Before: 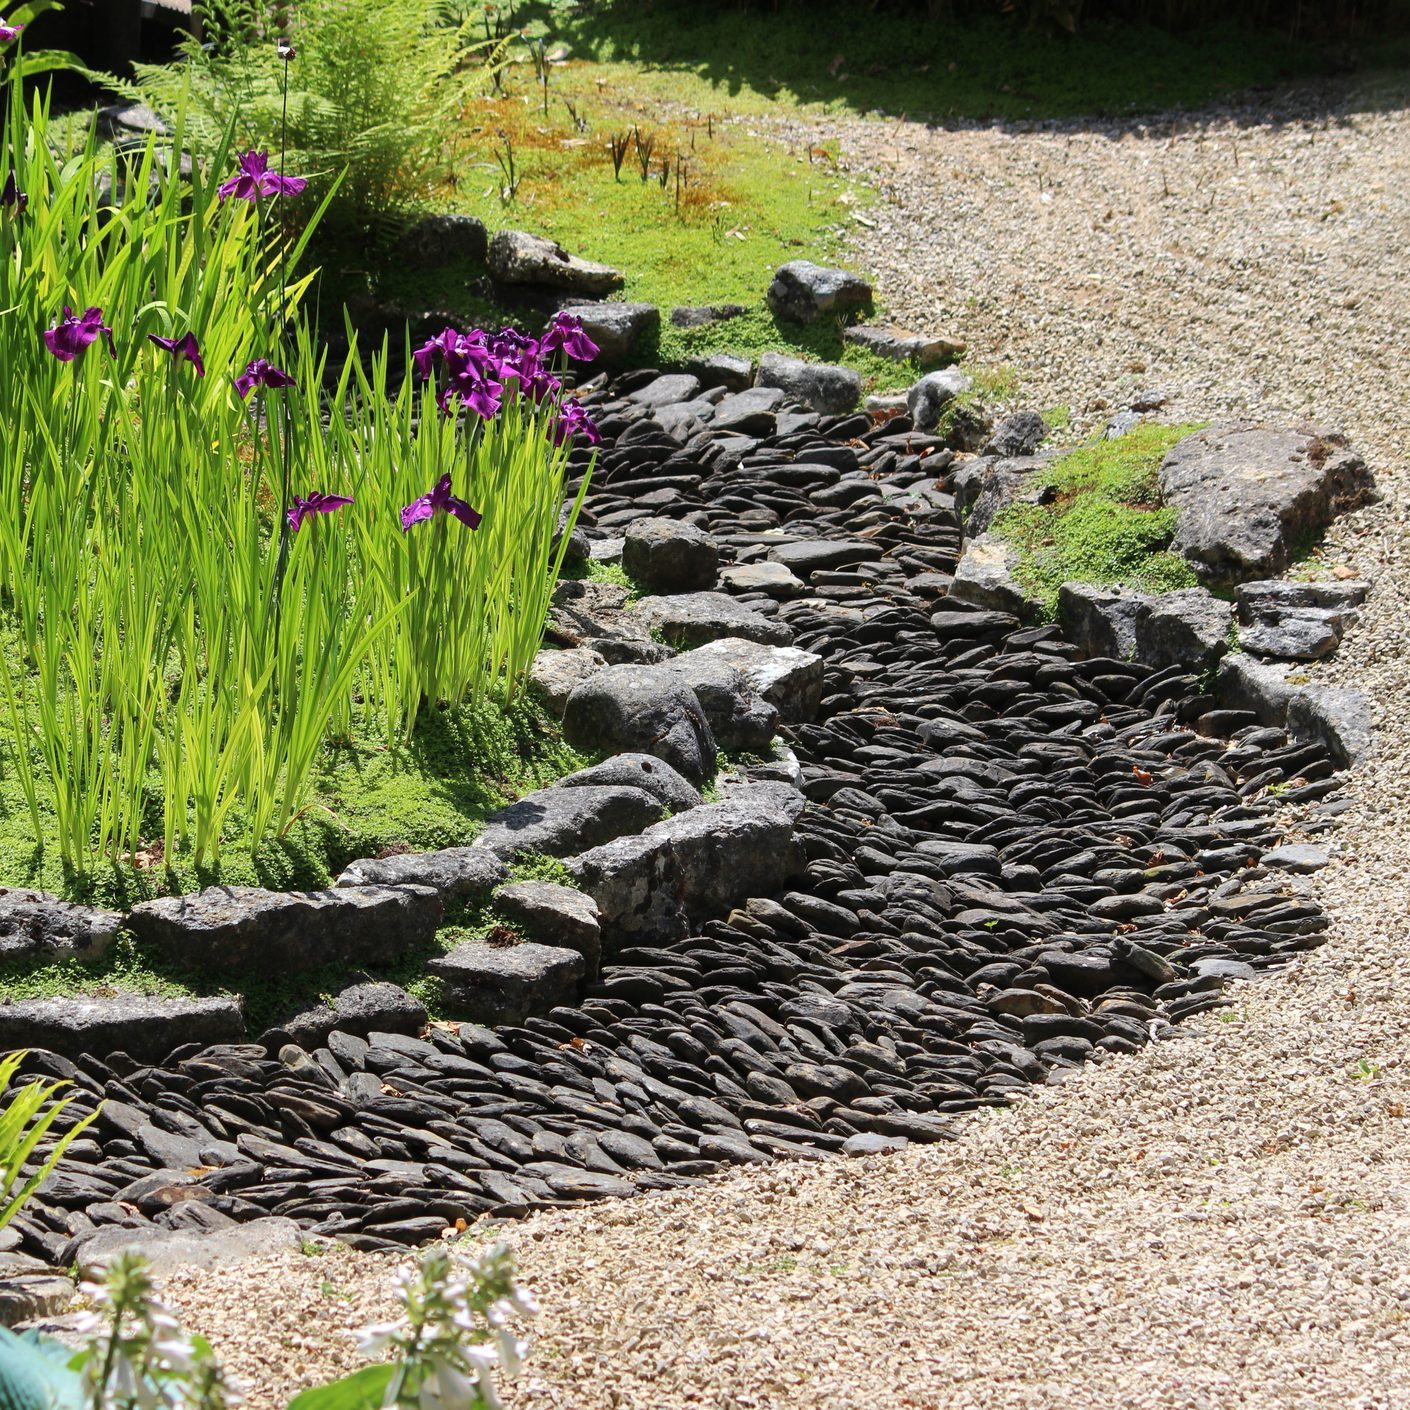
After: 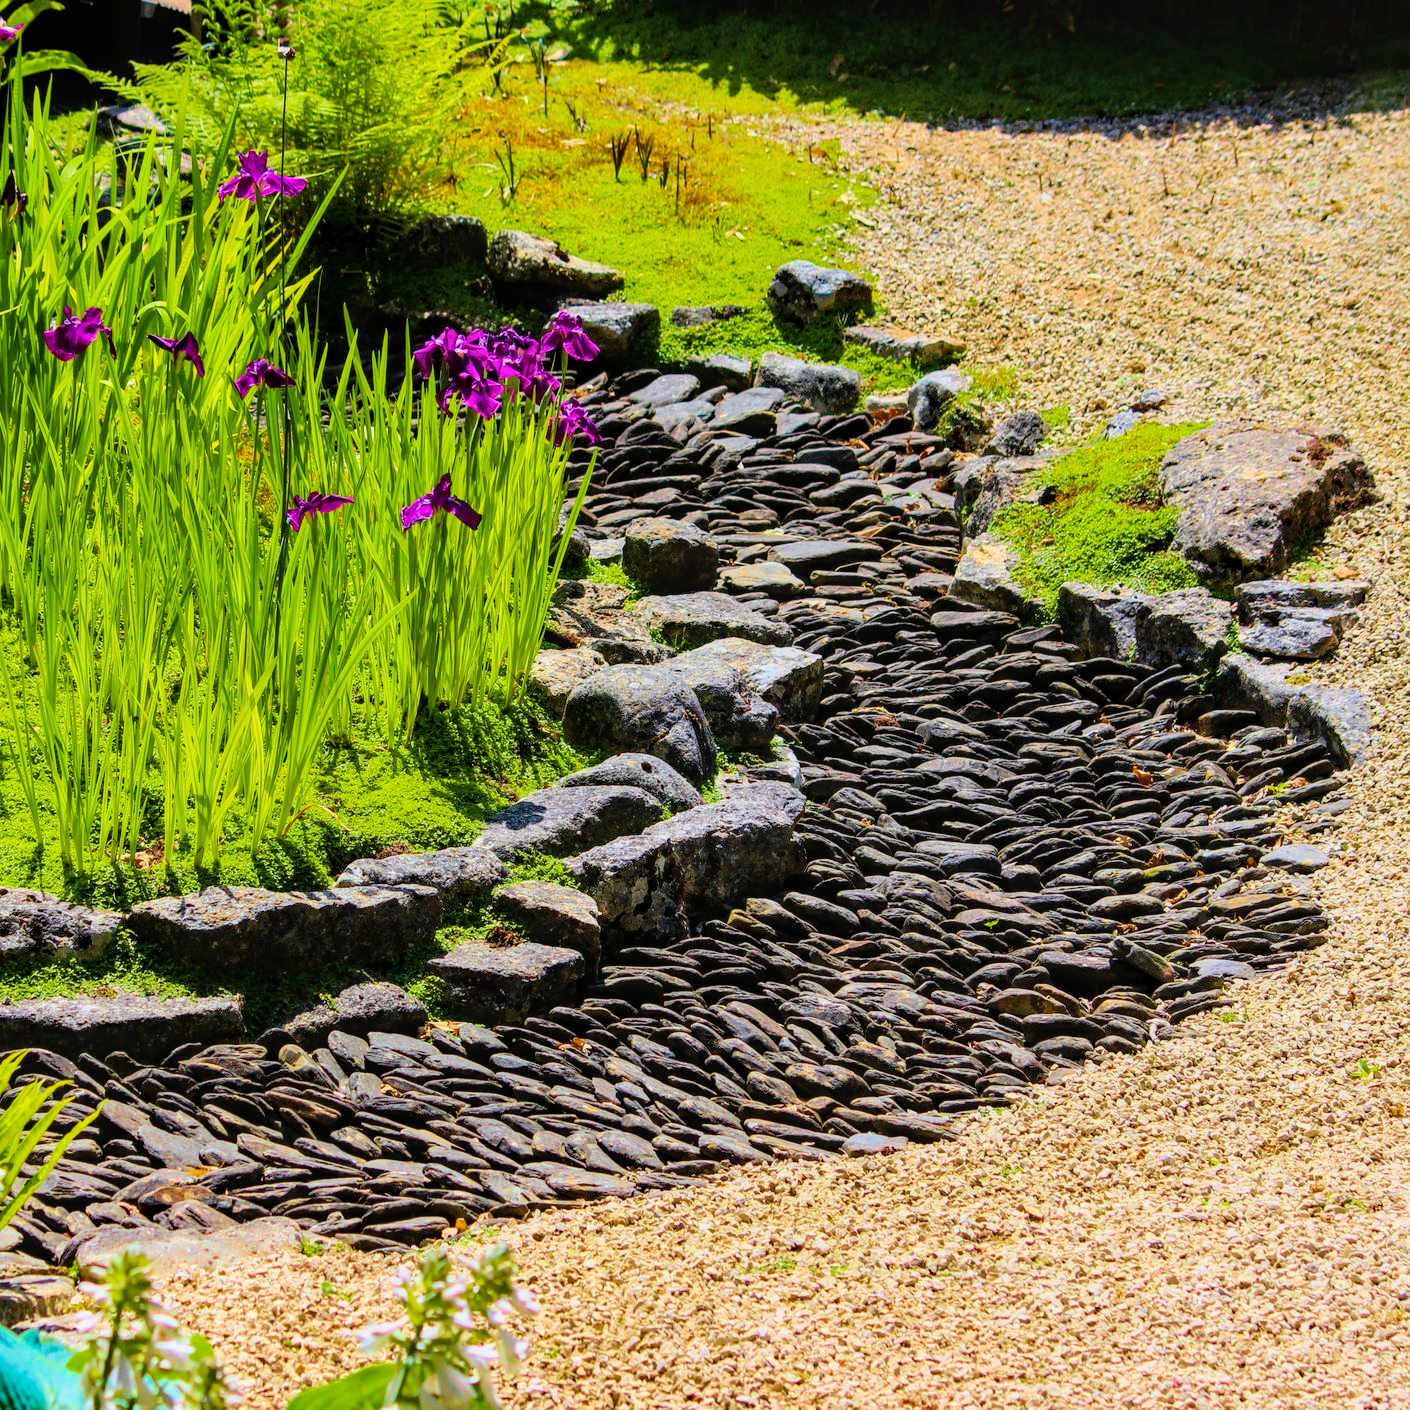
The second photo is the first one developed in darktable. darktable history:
local contrast: on, module defaults
color balance rgb: linear chroma grading › global chroma 20%, perceptual saturation grading › global saturation 25%, perceptual brilliance grading › global brilliance 20%, global vibrance 20%
filmic rgb: black relative exposure -7.65 EV, white relative exposure 4.56 EV, hardness 3.61, color science v6 (2022)
tone equalizer: on, module defaults
haze removal: compatibility mode true, adaptive false
velvia: strength 50%
